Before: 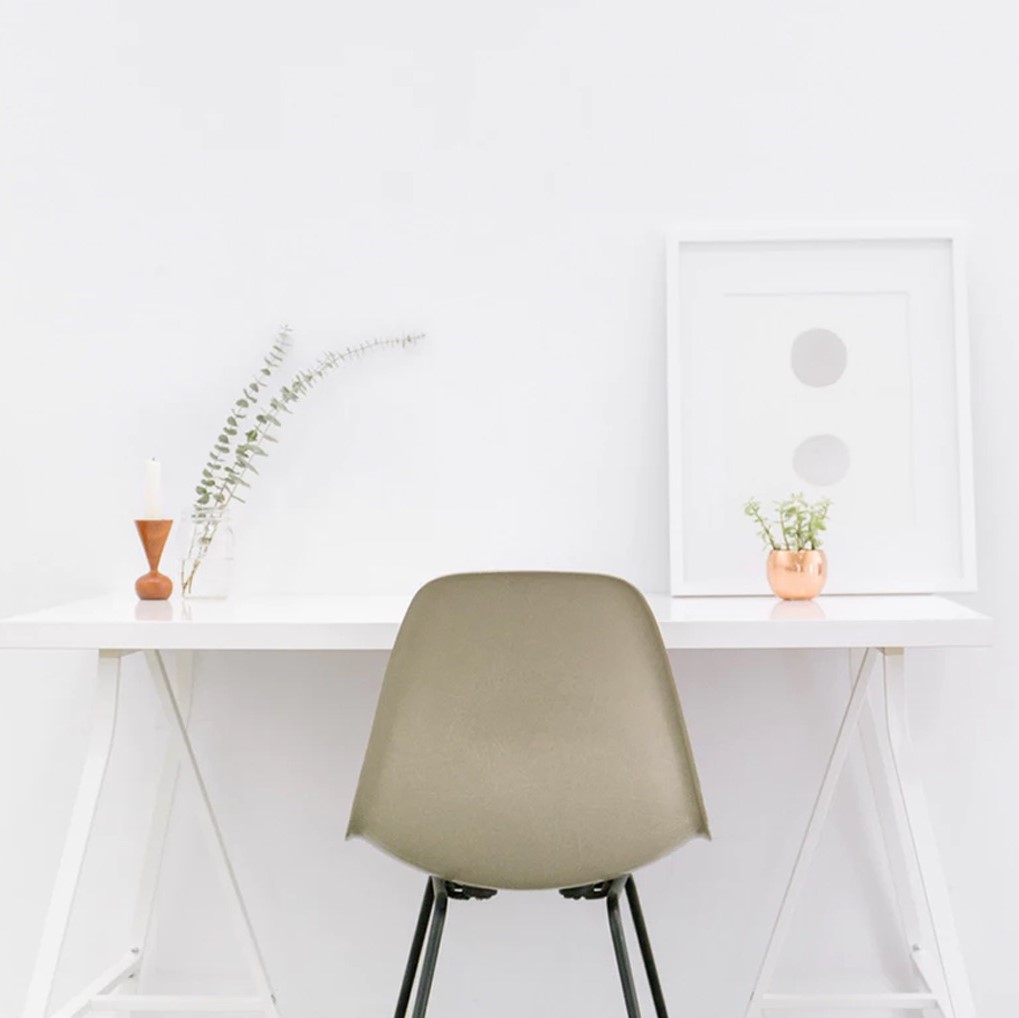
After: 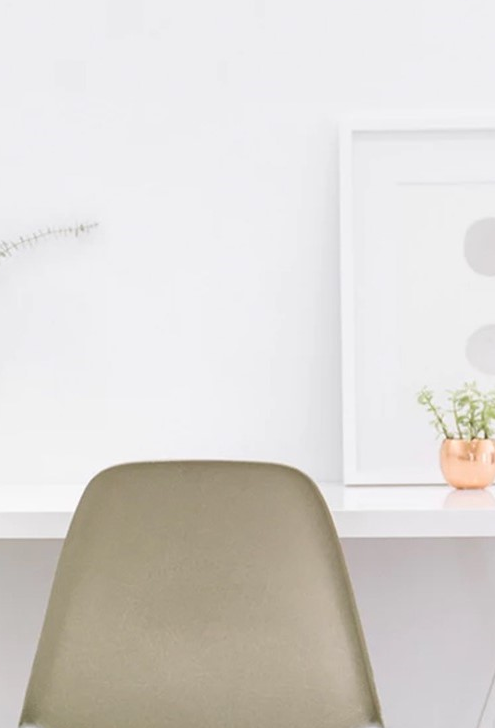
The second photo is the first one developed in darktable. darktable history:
crop: left 32.151%, top 10.963%, right 18.527%, bottom 17.482%
